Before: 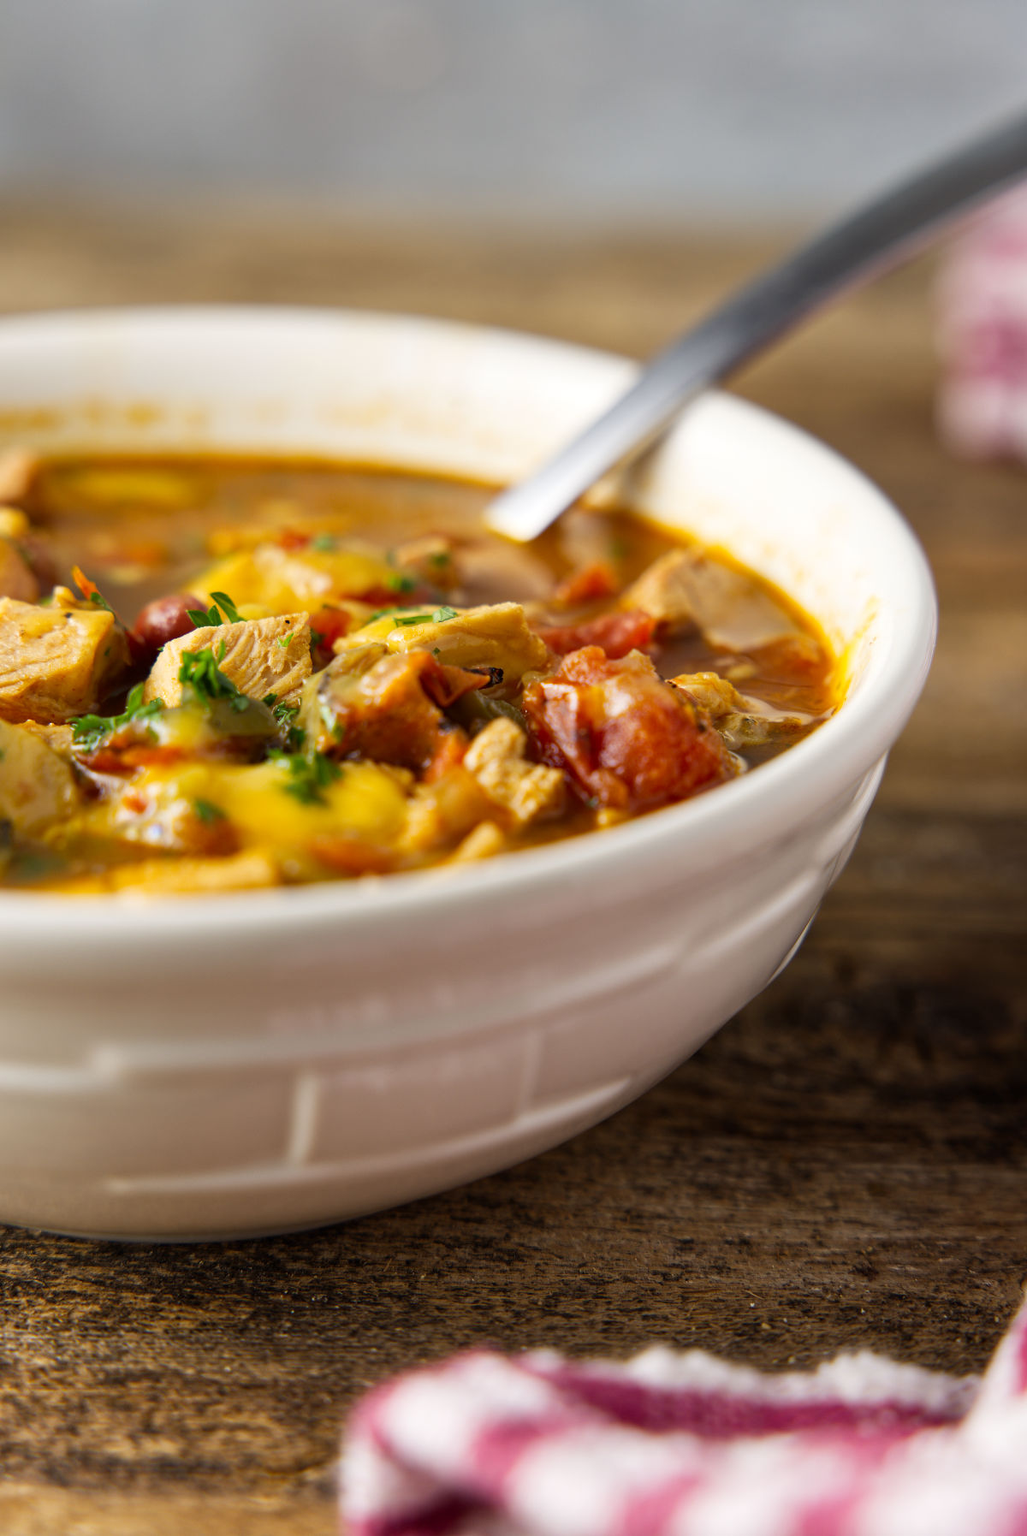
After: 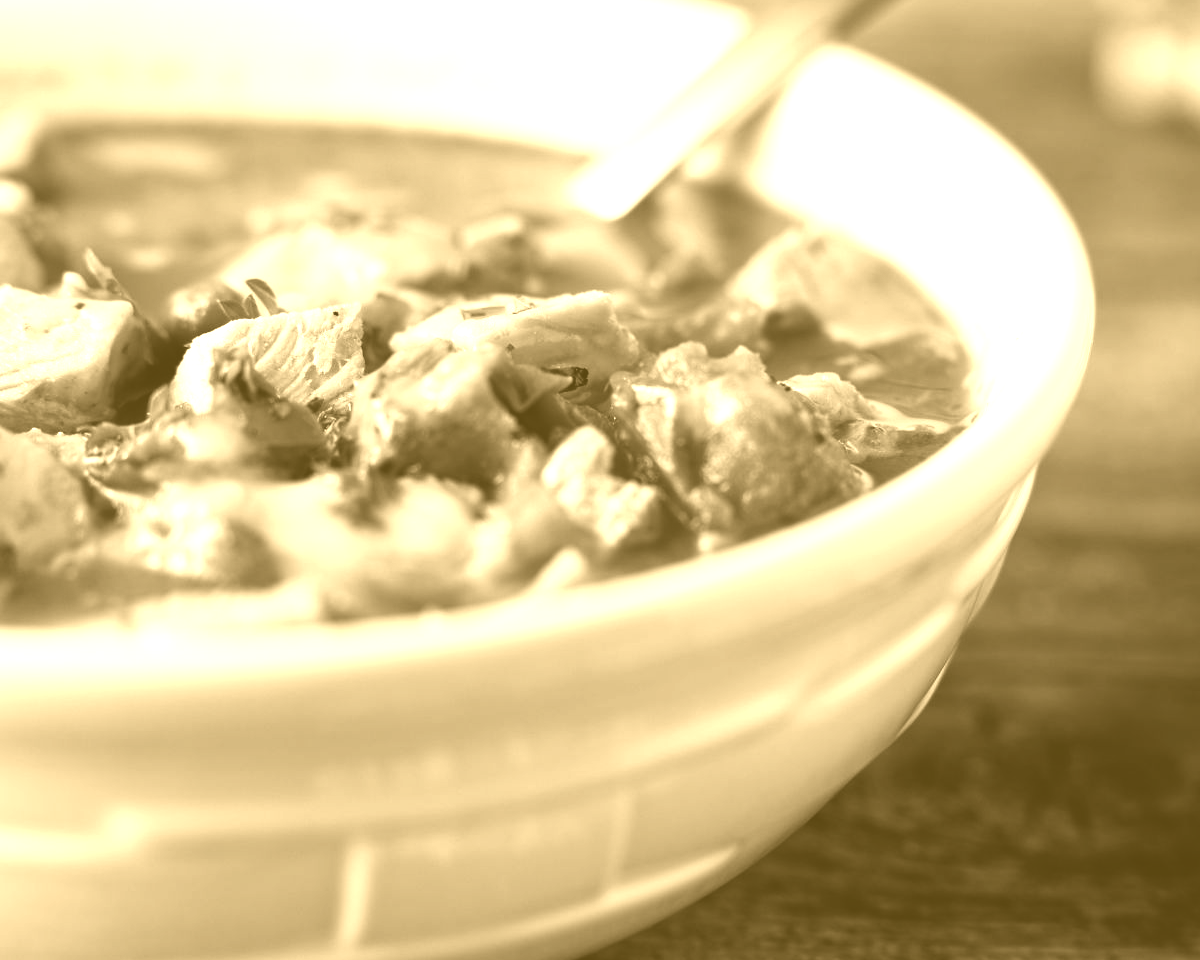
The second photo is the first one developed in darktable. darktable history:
crop and rotate: top 23.043%, bottom 23.437%
colorize: hue 36°, source mix 100%
contrast brightness saturation: contrast 0.13, brightness -0.05, saturation 0.16
